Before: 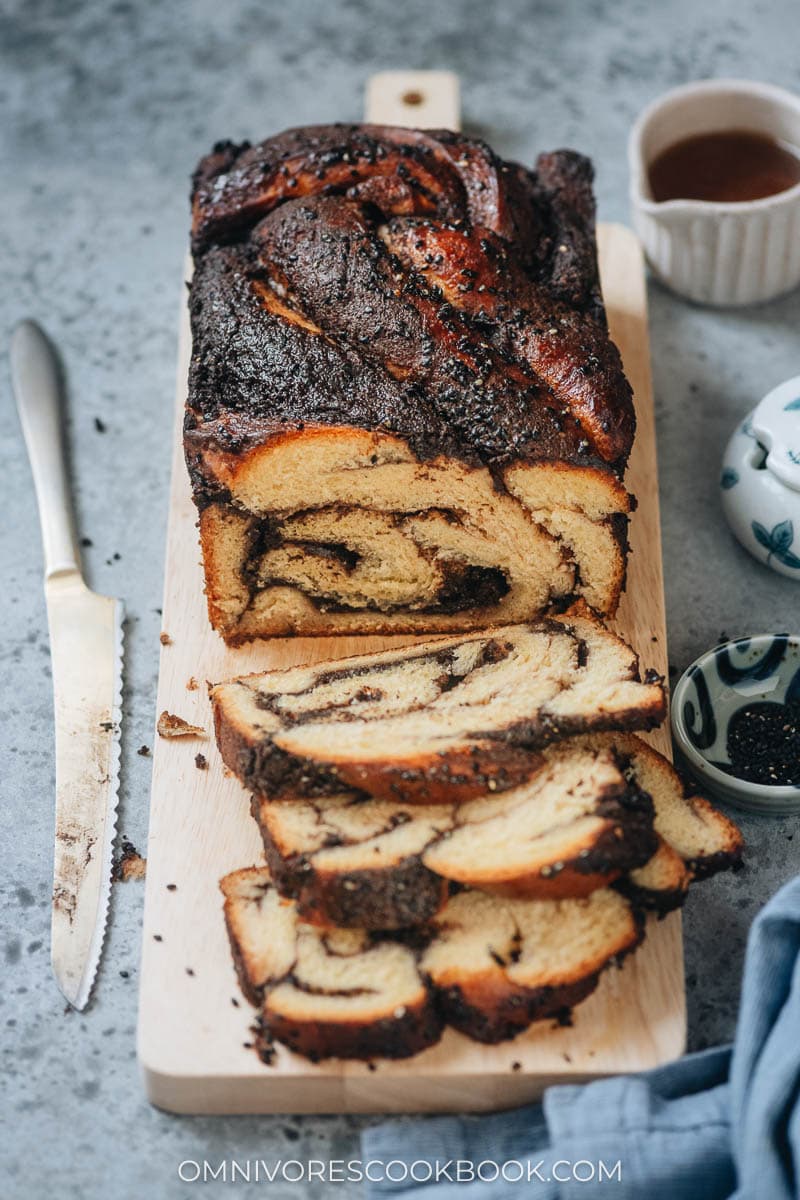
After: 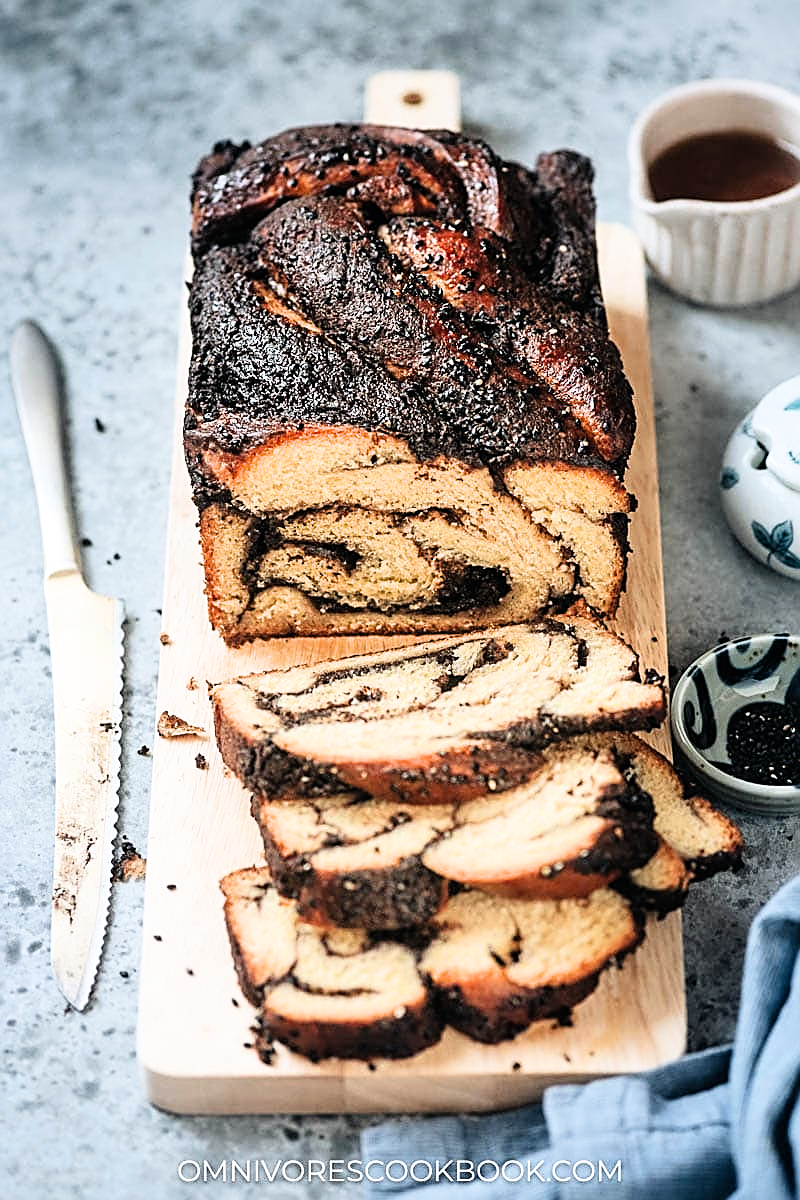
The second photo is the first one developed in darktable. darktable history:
filmic rgb: black relative exposure -8.07 EV, white relative exposure 3 EV, hardness 5.35, contrast 1.25
exposure: black level correction 0, exposure 0.7 EV, compensate highlight preservation false
sharpen: amount 1
